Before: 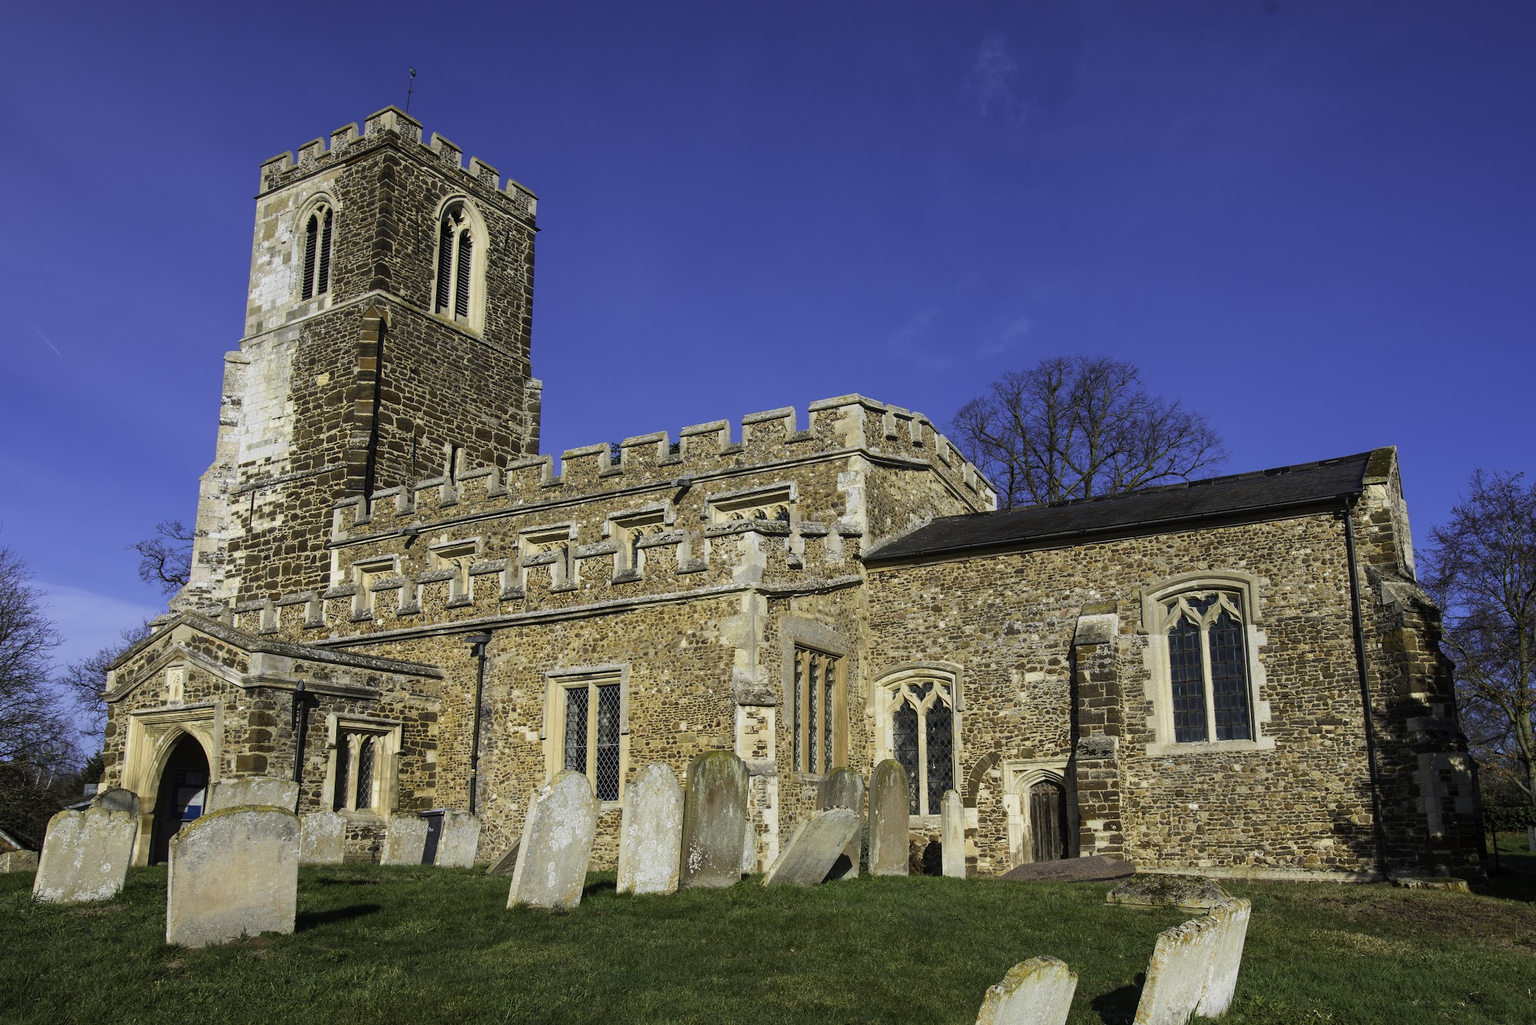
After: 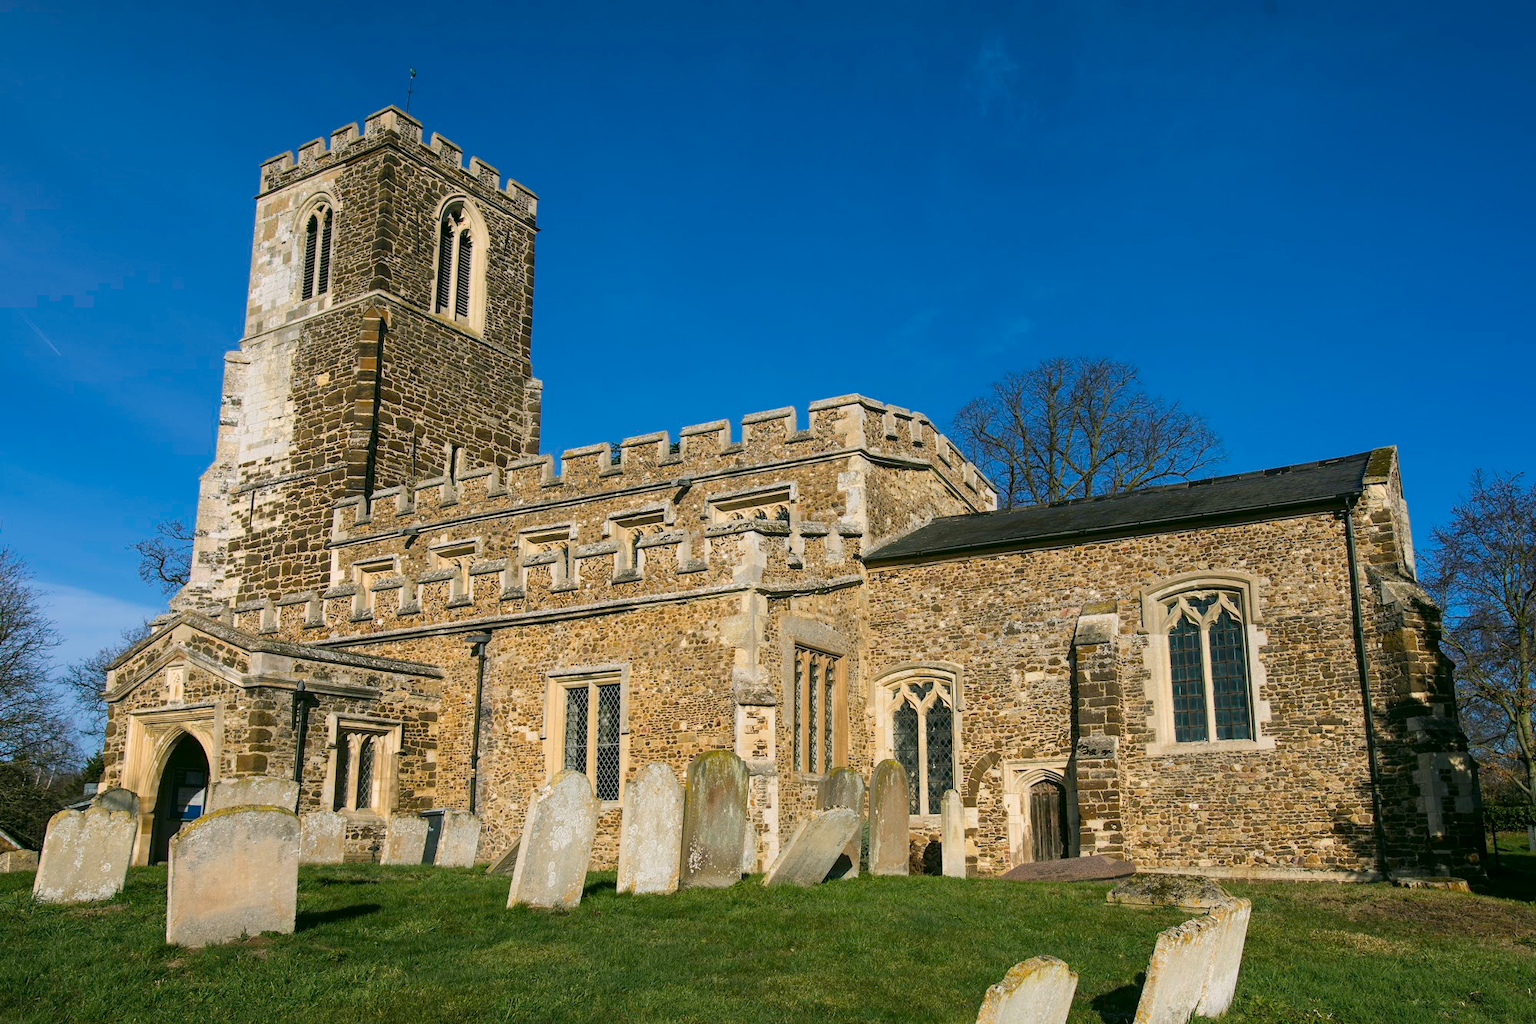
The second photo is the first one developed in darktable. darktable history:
color correction: highlights a* 4.02, highlights b* 4.98, shadows a* -7.55, shadows b* 4.98
